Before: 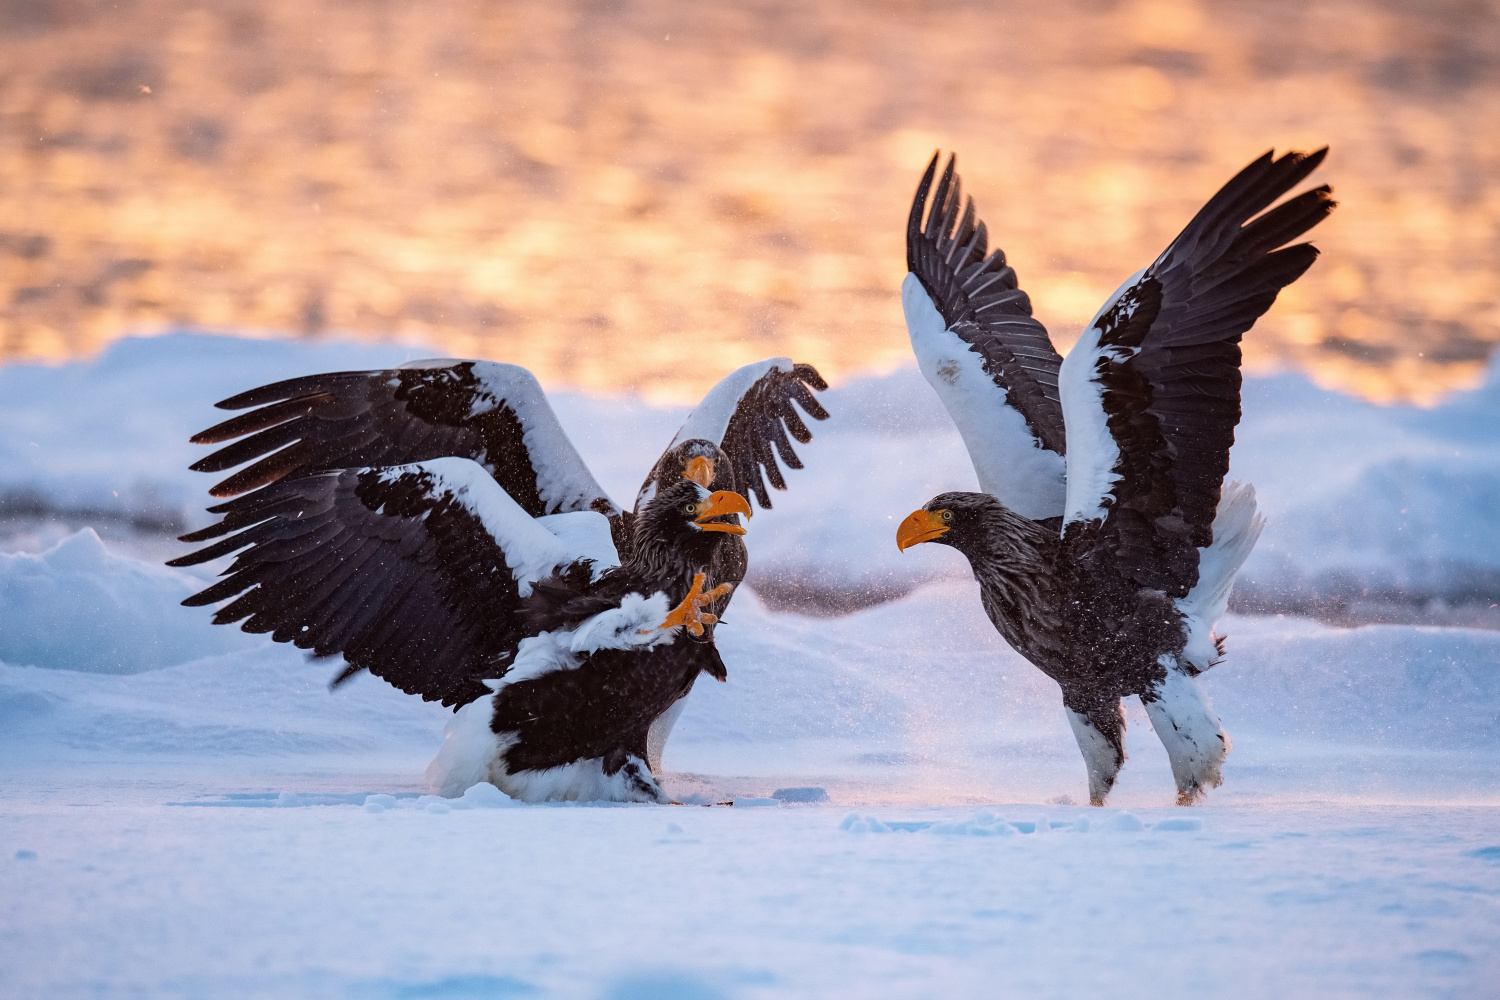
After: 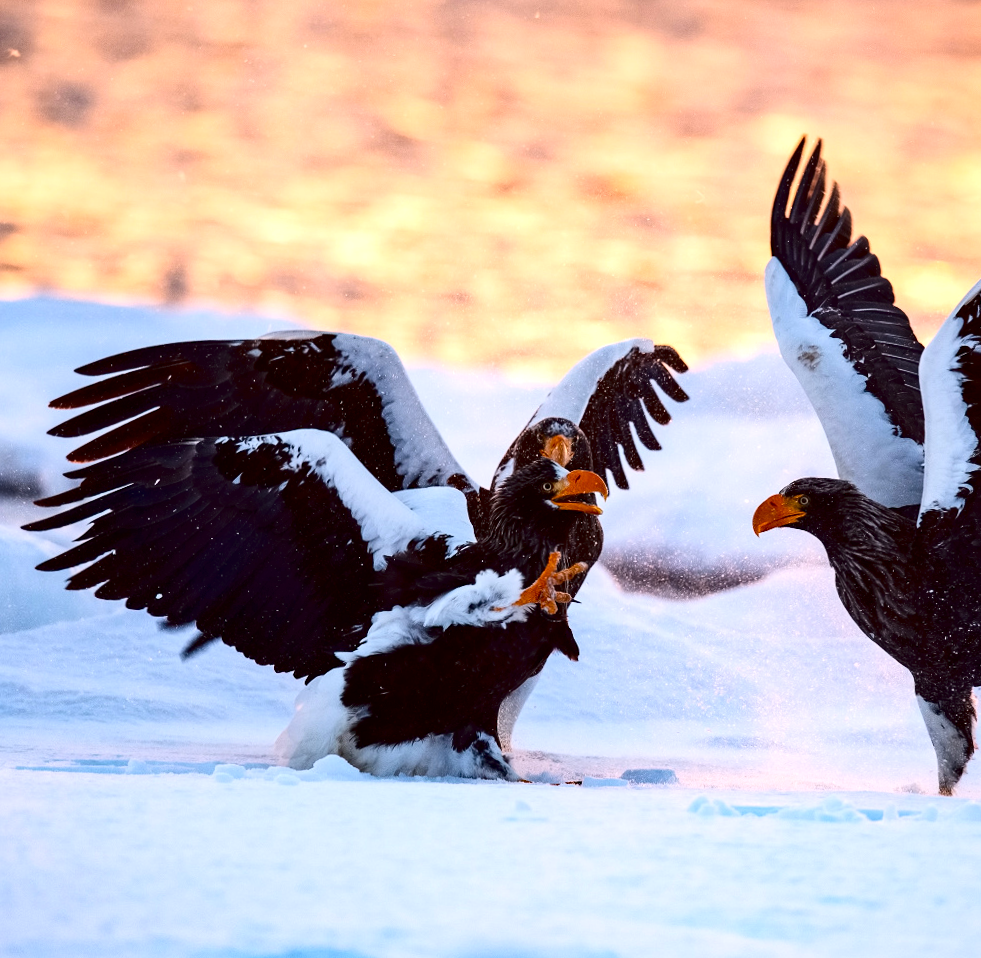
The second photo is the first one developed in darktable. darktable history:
exposure: black level correction 0.005, exposure 0.417 EV, compensate highlight preservation false
crop and rotate: left 8.786%, right 24.548%
rotate and perspective: rotation 1.57°, crop left 0.018, crop right 0.982, crop top 0.039, crop bottom 0.961
contrast brightness saturation: contrast 0.24, brightness -0.24, saturation 0.14
